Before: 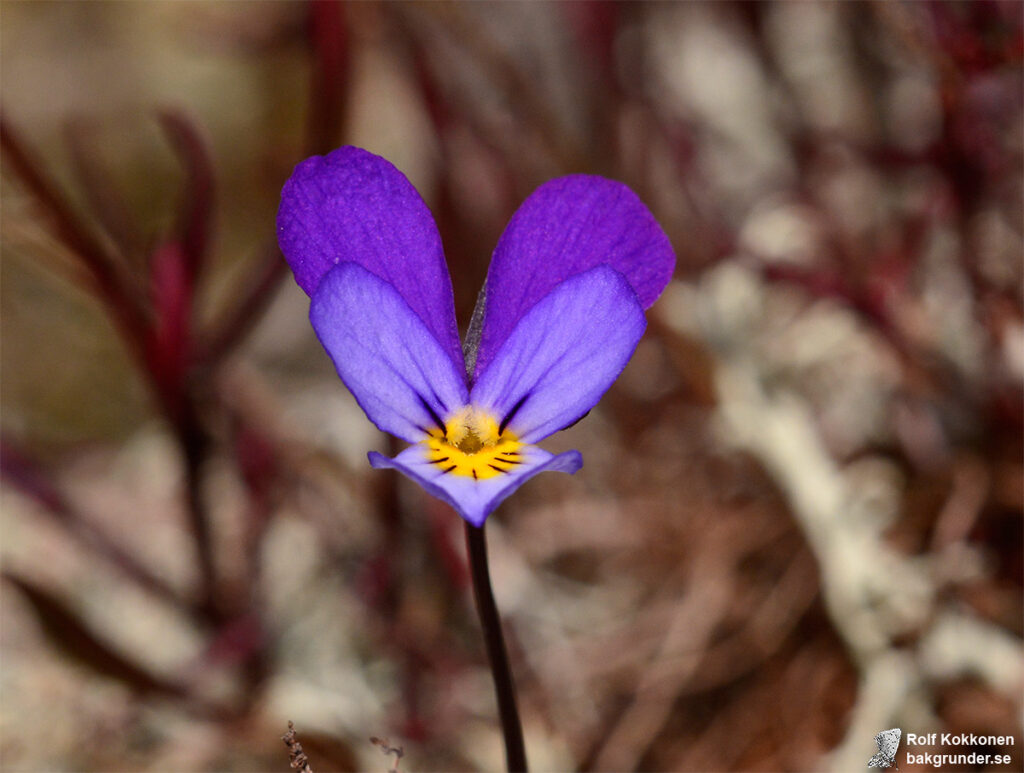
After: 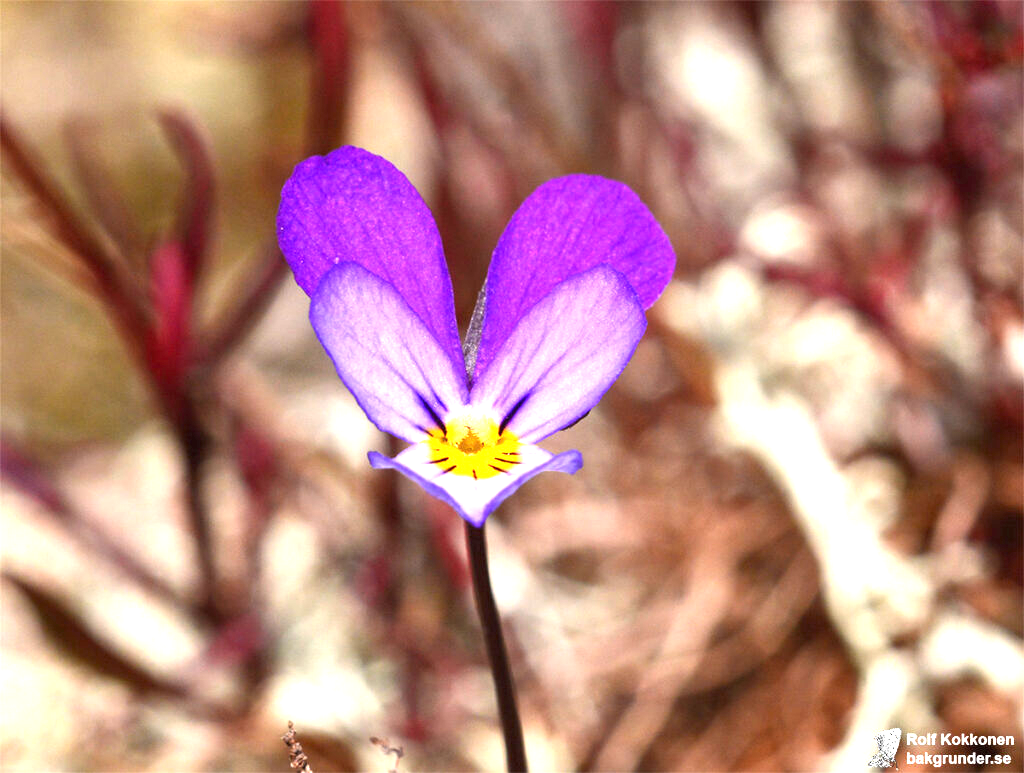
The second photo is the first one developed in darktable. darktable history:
exposure: black level correction 0, exposure 1.741 EV, compensate exposure bias true, compensate highlight preservation false
tone equalizer: on, module defaults
white balance: emerald 1
